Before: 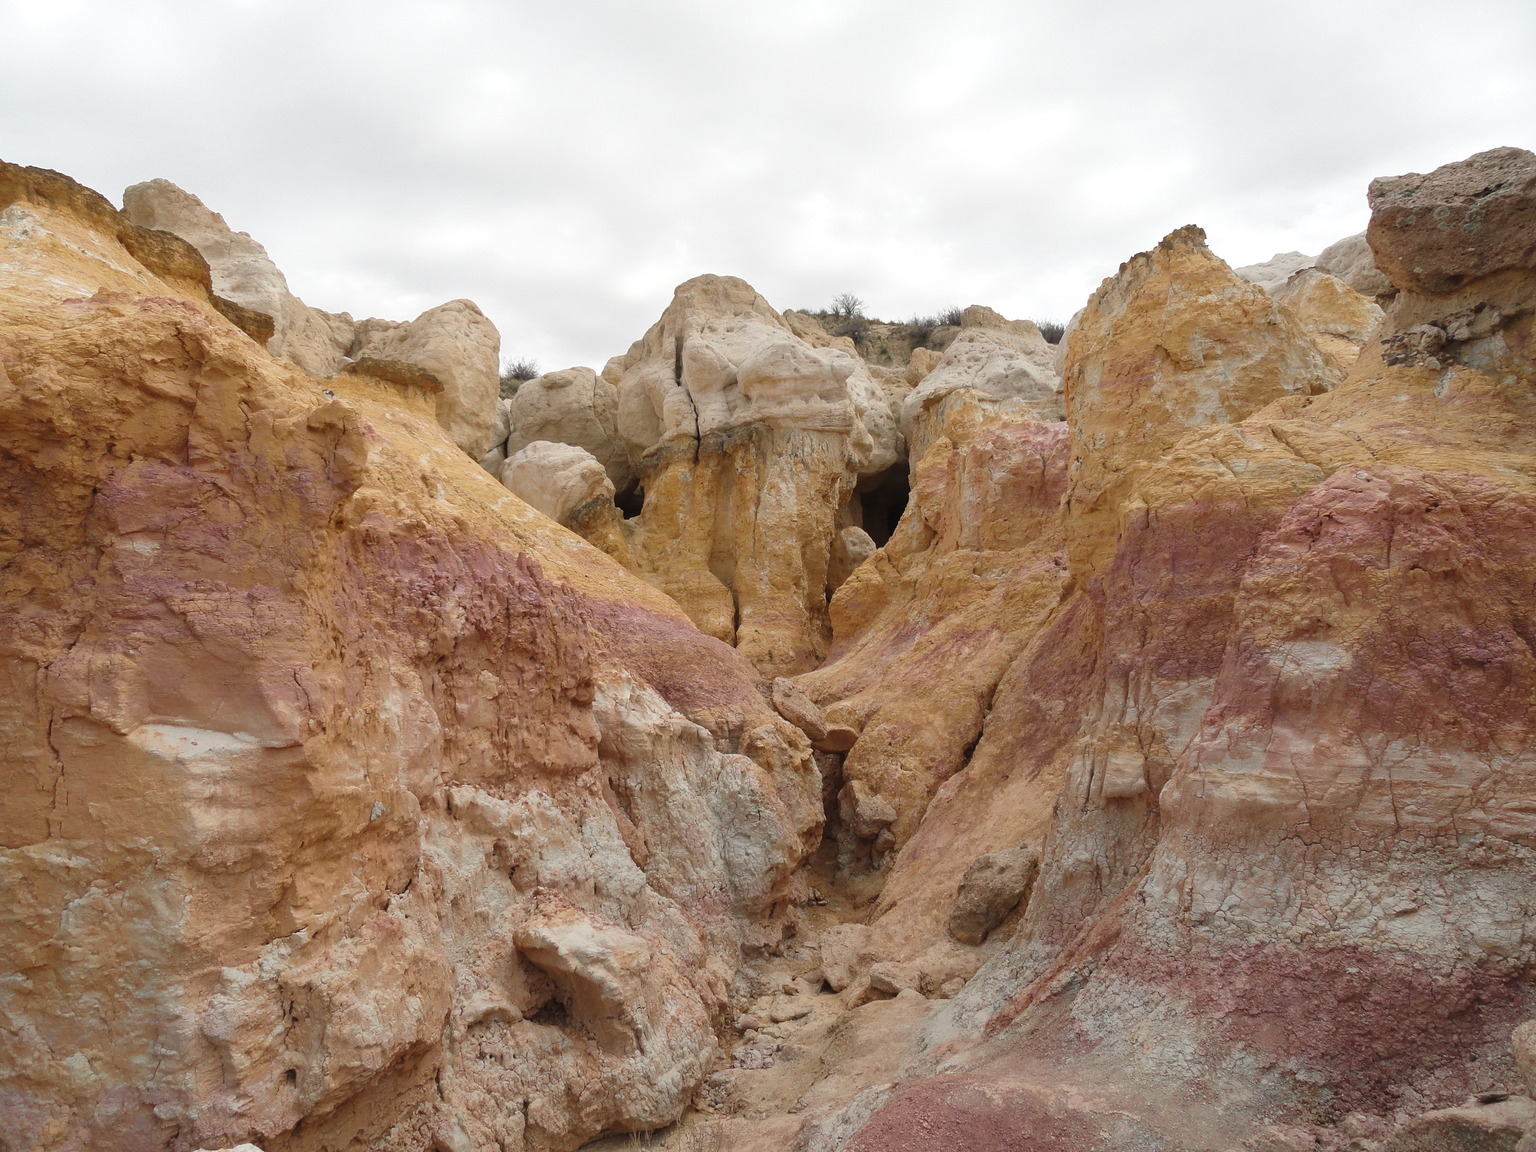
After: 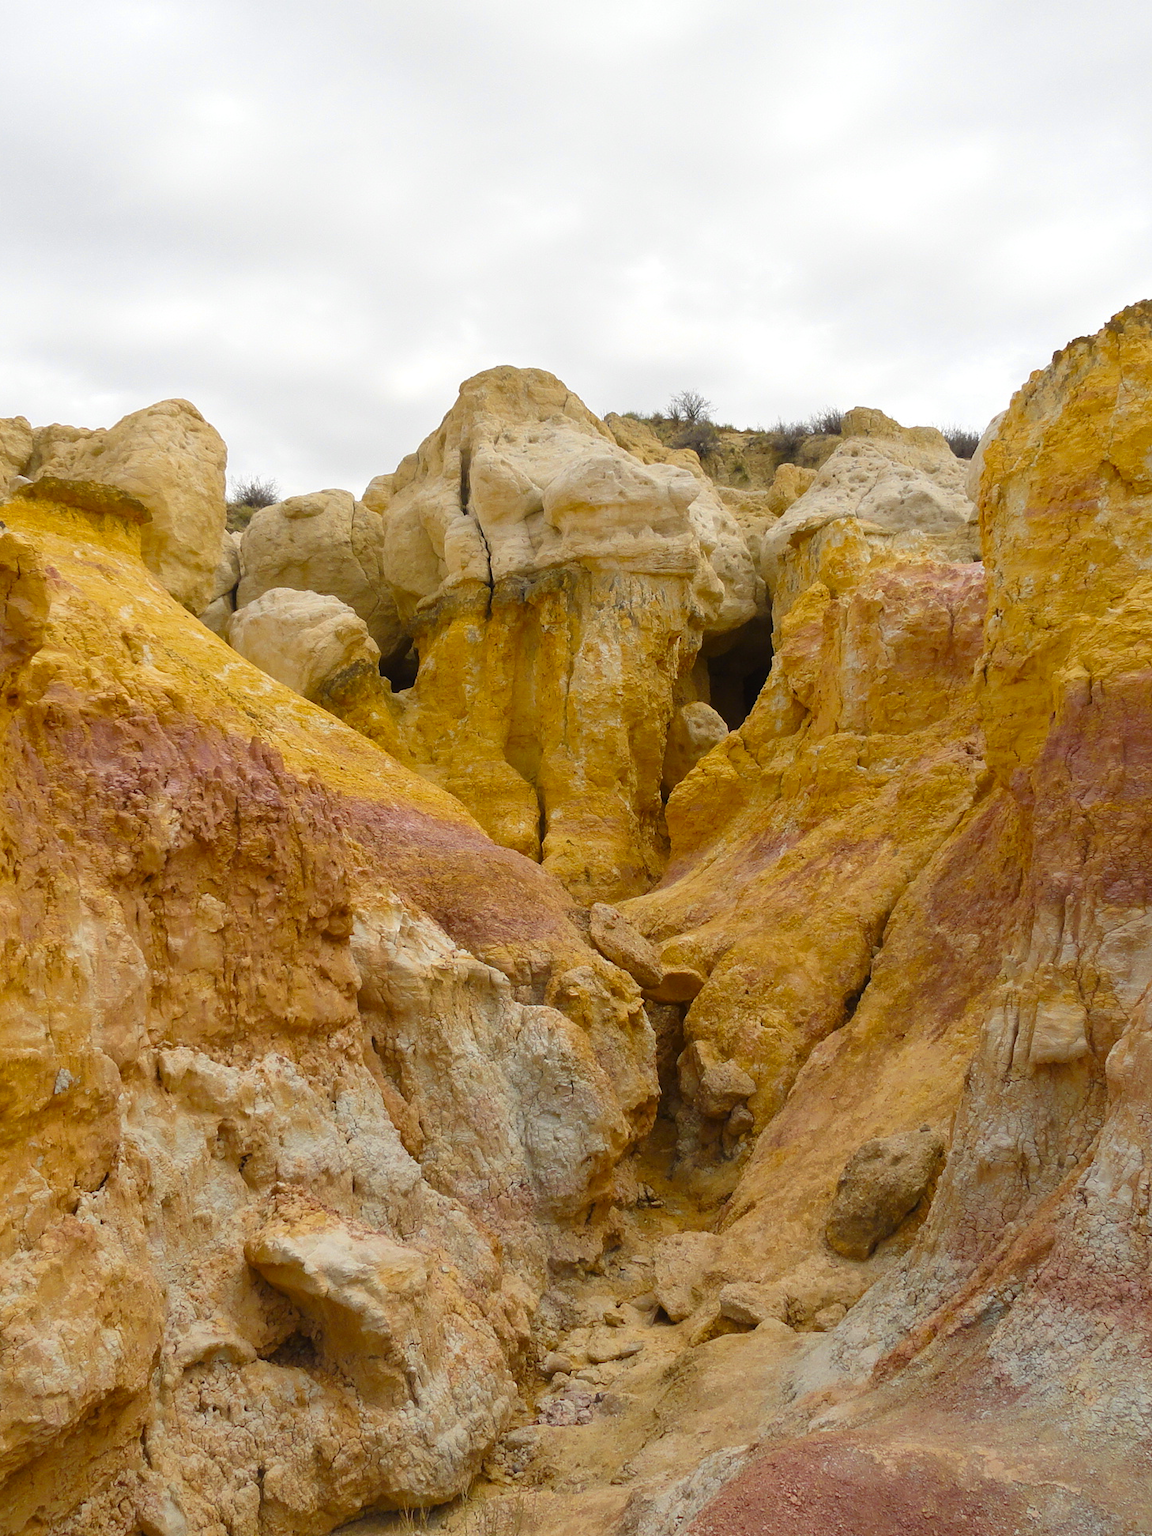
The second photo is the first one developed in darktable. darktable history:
crop: left 21.496%, right 22.254%
color contrast: green-magenta contrast 1.12, blue-yellow contrast 1.95, unbound 0
